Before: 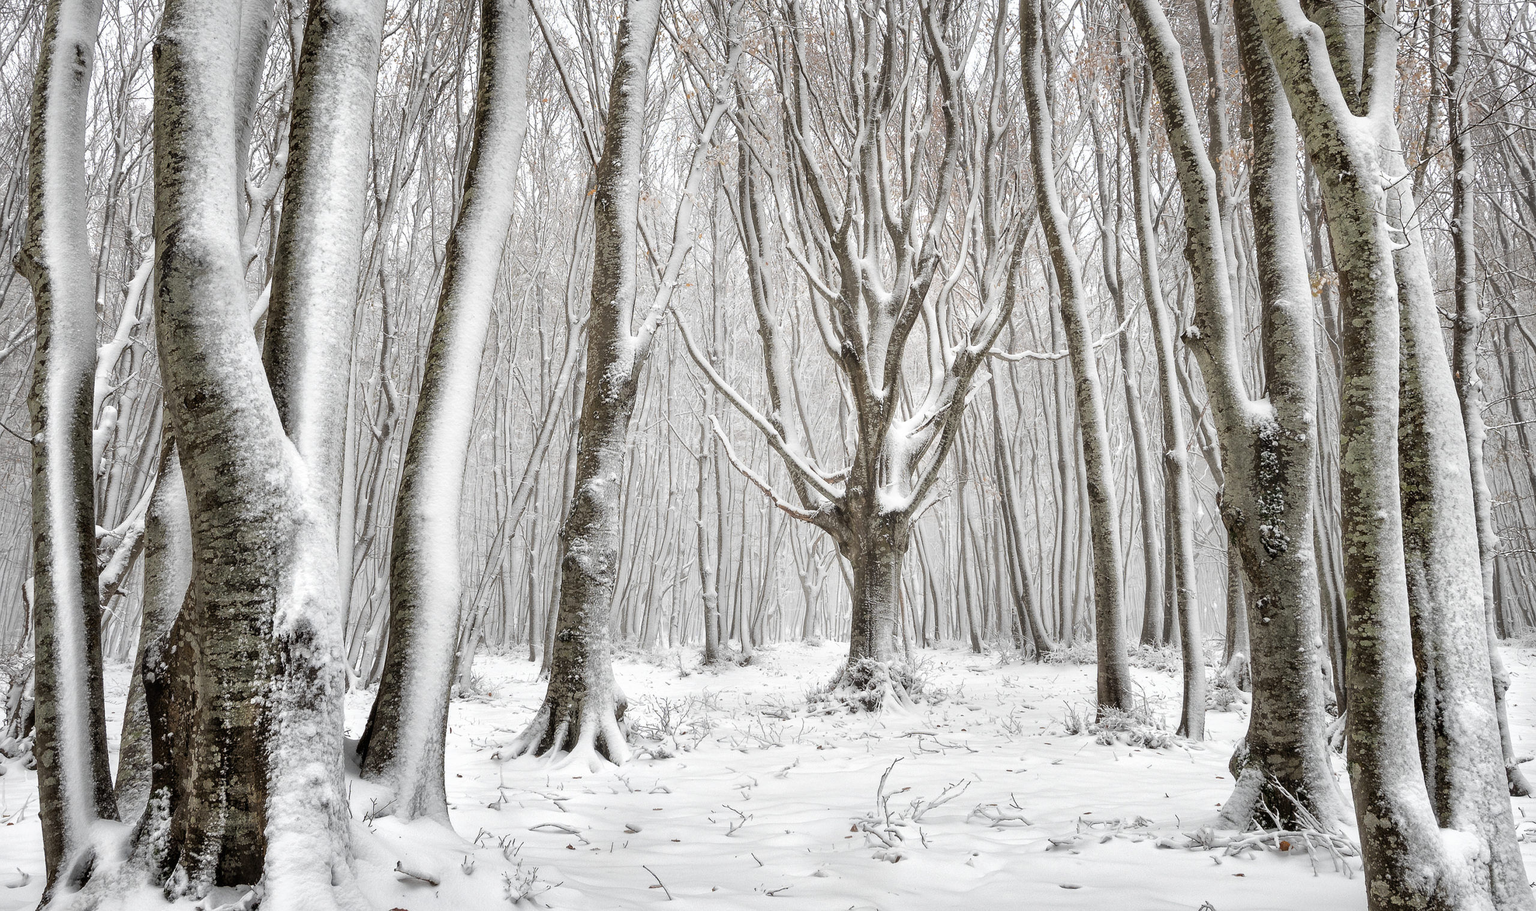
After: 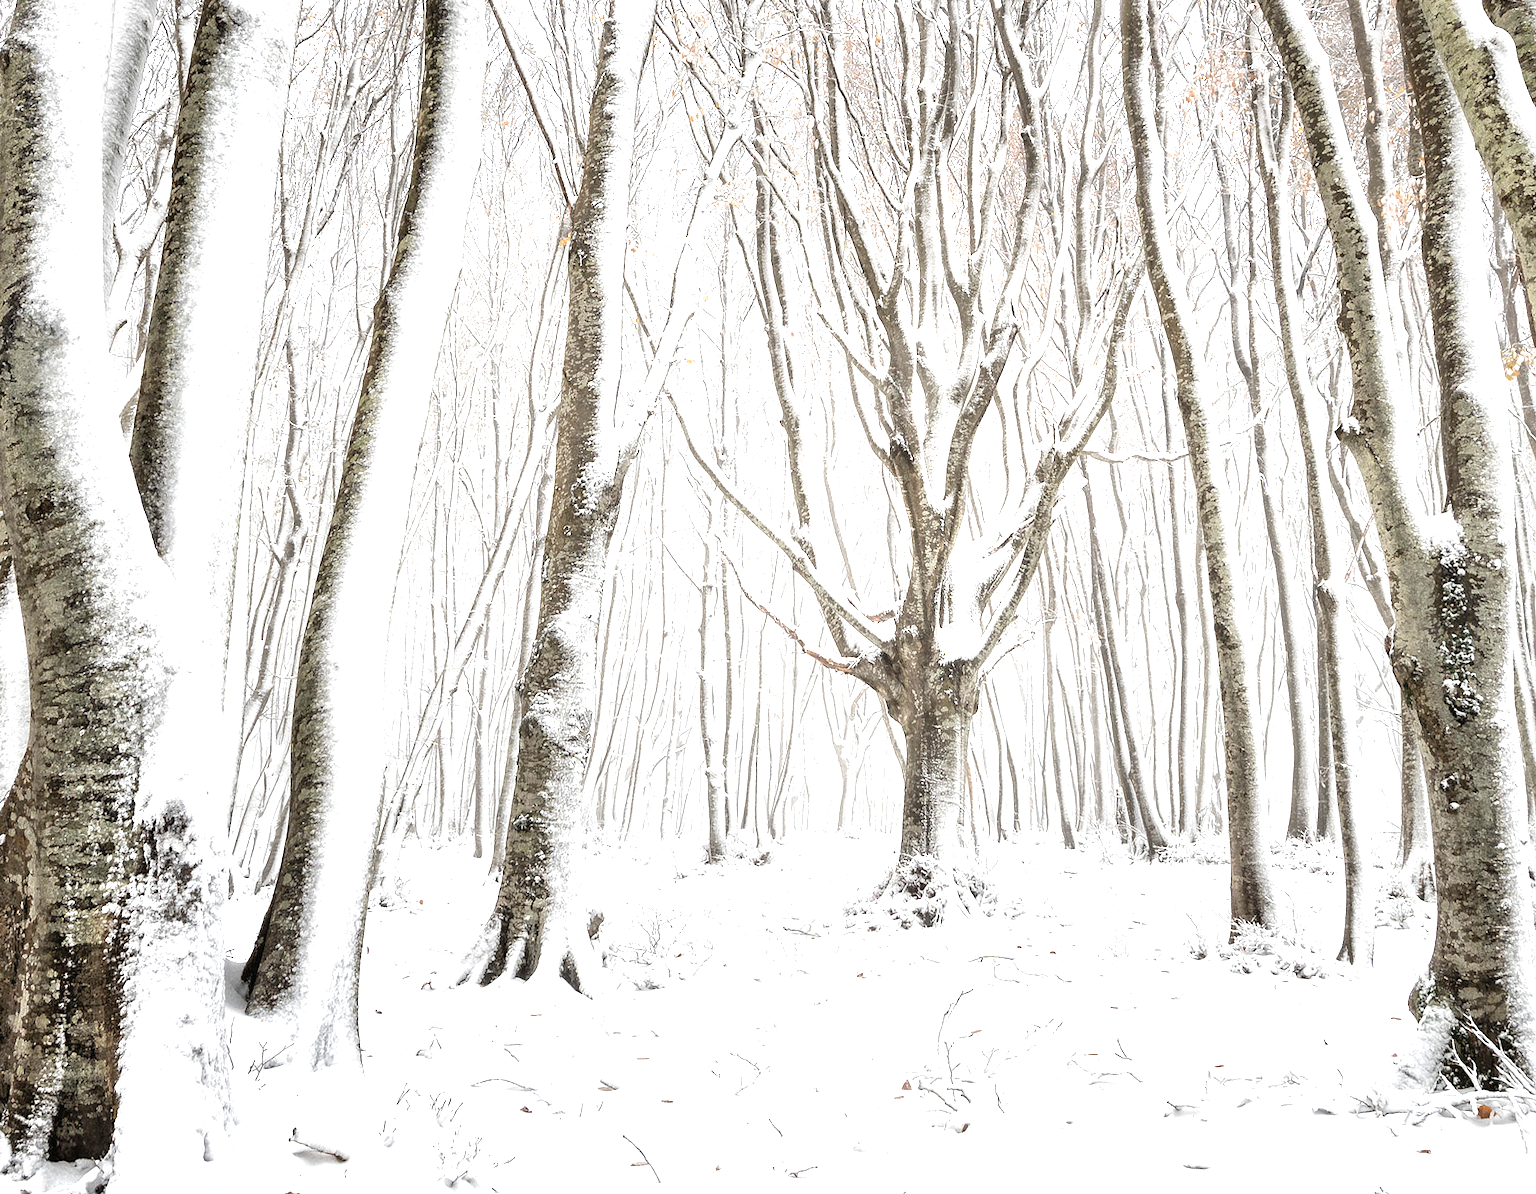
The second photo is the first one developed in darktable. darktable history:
exposure: black level correction 0, exposure 1.2 EV, compensate exposure bias true, compensate highlight preservation false
crop: left 9.88%, right 12.664%
rotate and perspective: rotation 0.226°, lens shift (vertical) -0.042, crop left 0.023, crop right 0.982, crop top 0.006, crop bottom 0.994
